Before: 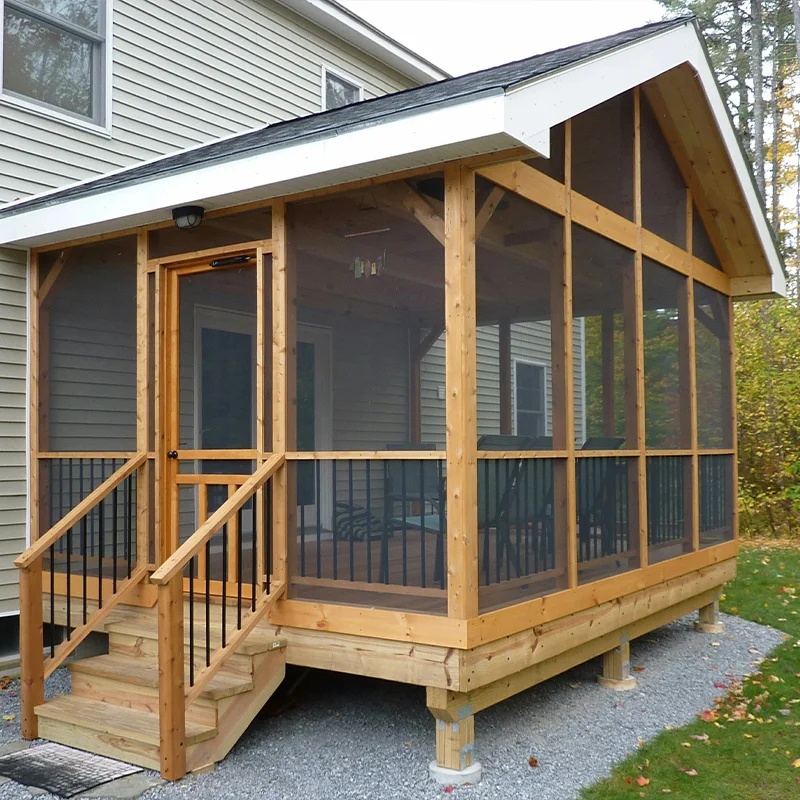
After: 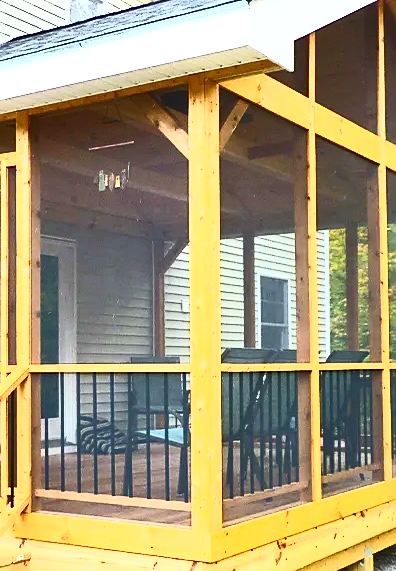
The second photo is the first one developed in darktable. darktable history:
contrast brightness saturation: contrast 0.83, brightness 0.59, saturation 0.59
crop: left 32.075%, top 10.976%, right 18.355%, bottom 17.596%
sharpen: radius 1.864, amount 0.398, threshold 1.271
exposure: black level correction 0, exposure 0.7 EV, compensate exposure bias true, compensate highlight preservation false
shadows and highlights: shadows 37.27, highlights -28.18, soften with gaussian
